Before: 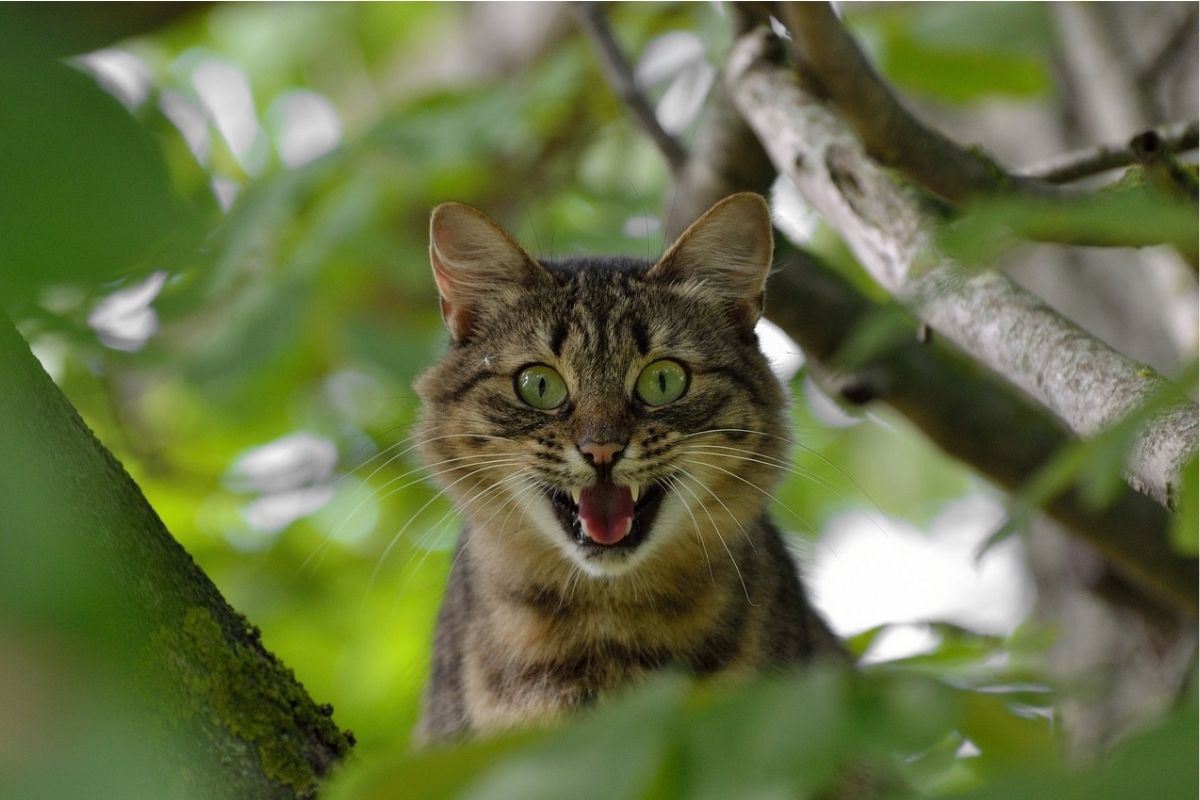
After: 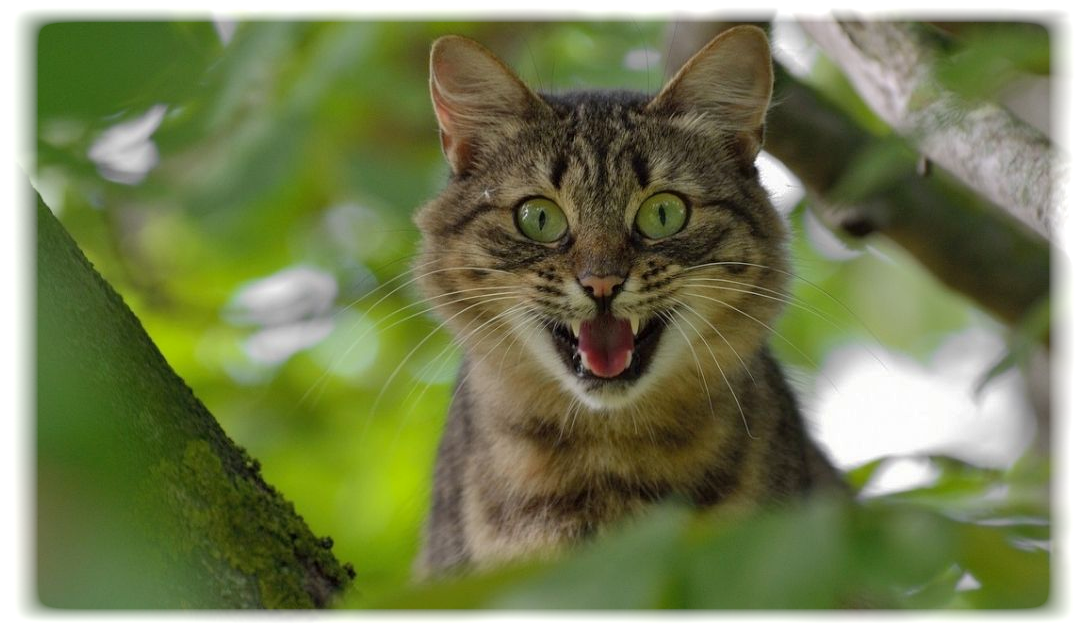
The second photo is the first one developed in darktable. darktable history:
crop: top 20.916%, right 9.437%, bottom 0.316%
vignetting: fall-off start 93%, fall-off radius 5%, brightness 1, saturation -0.49, automatic ratio true, width/height ratio 1.332, shape 0.04, unbound false
shadows and highlights: on, module defaults
